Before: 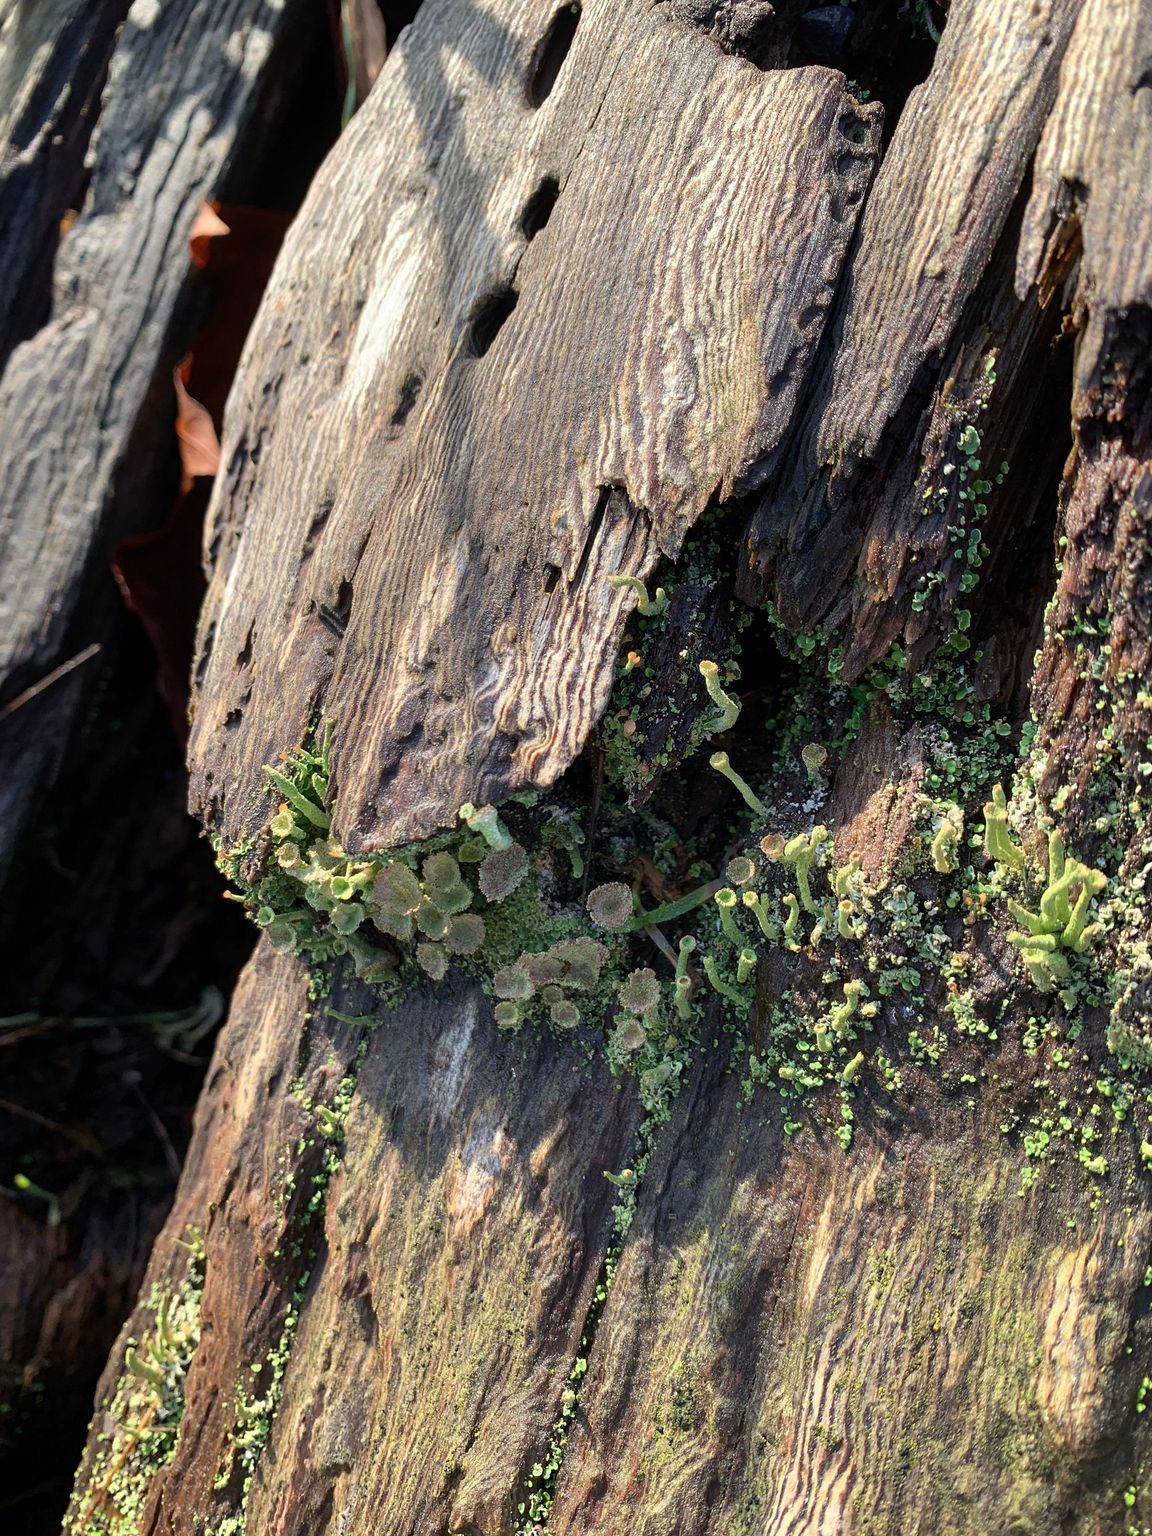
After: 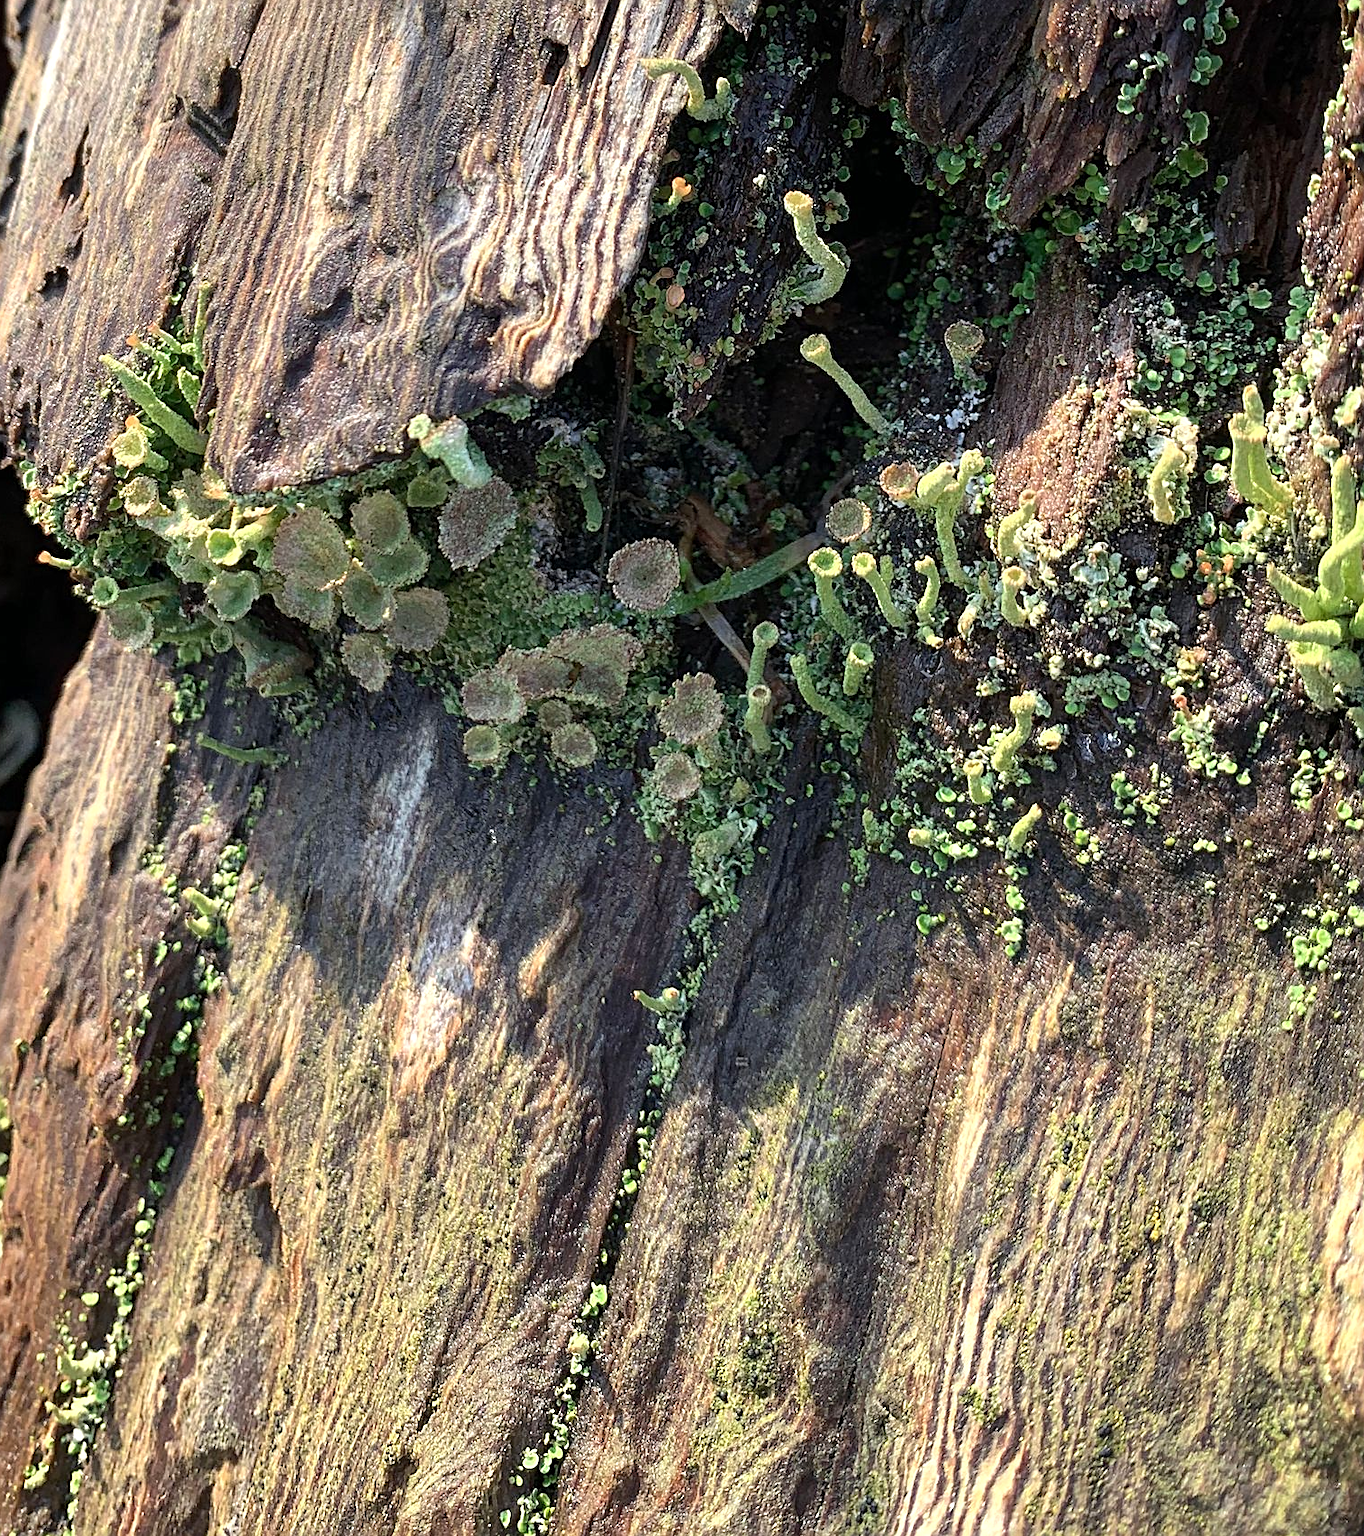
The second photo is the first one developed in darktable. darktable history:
sharpen: on, module defaults
exposure: exposure 0.258 EV, compensate highlight preservation false
crop and rotate: left 17.299%, top 35.115%, right 7.015%, bottom 1.024%
